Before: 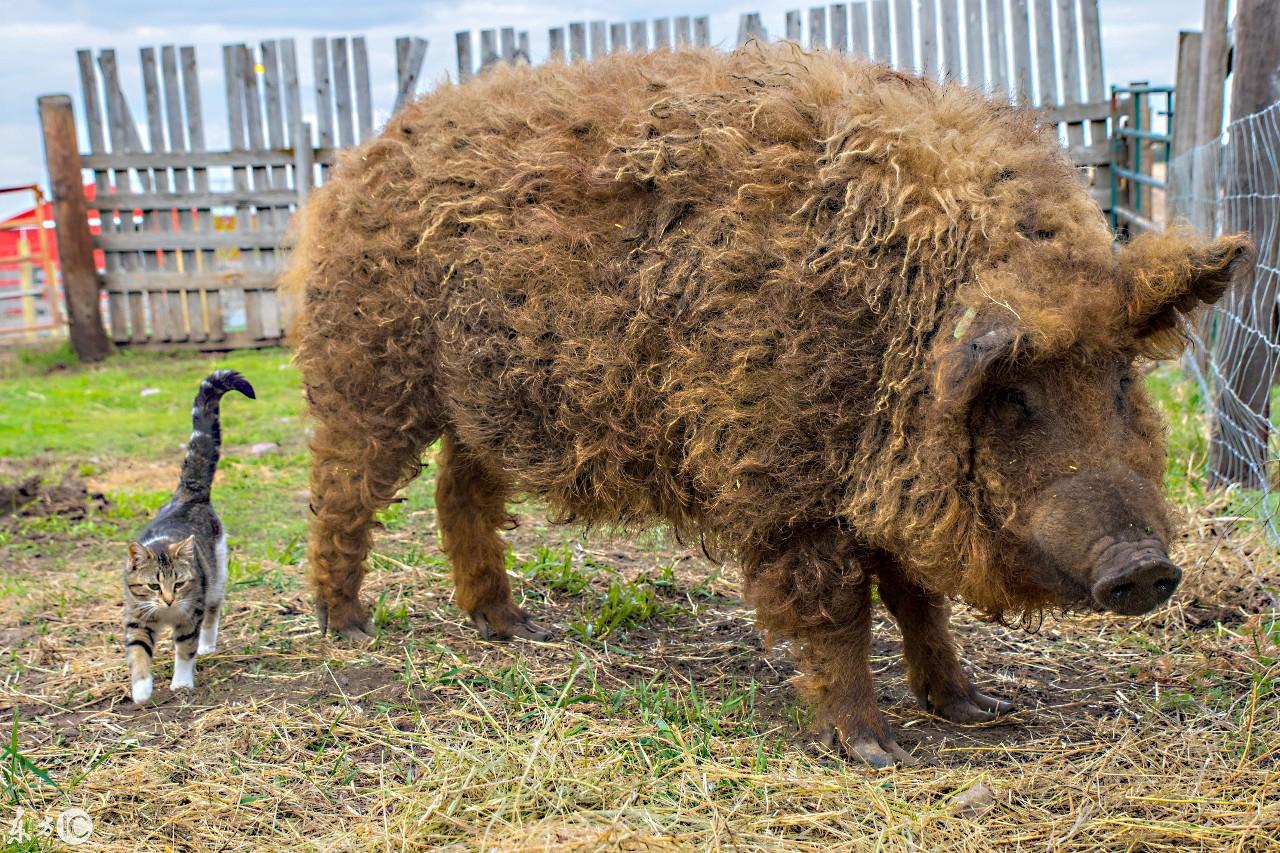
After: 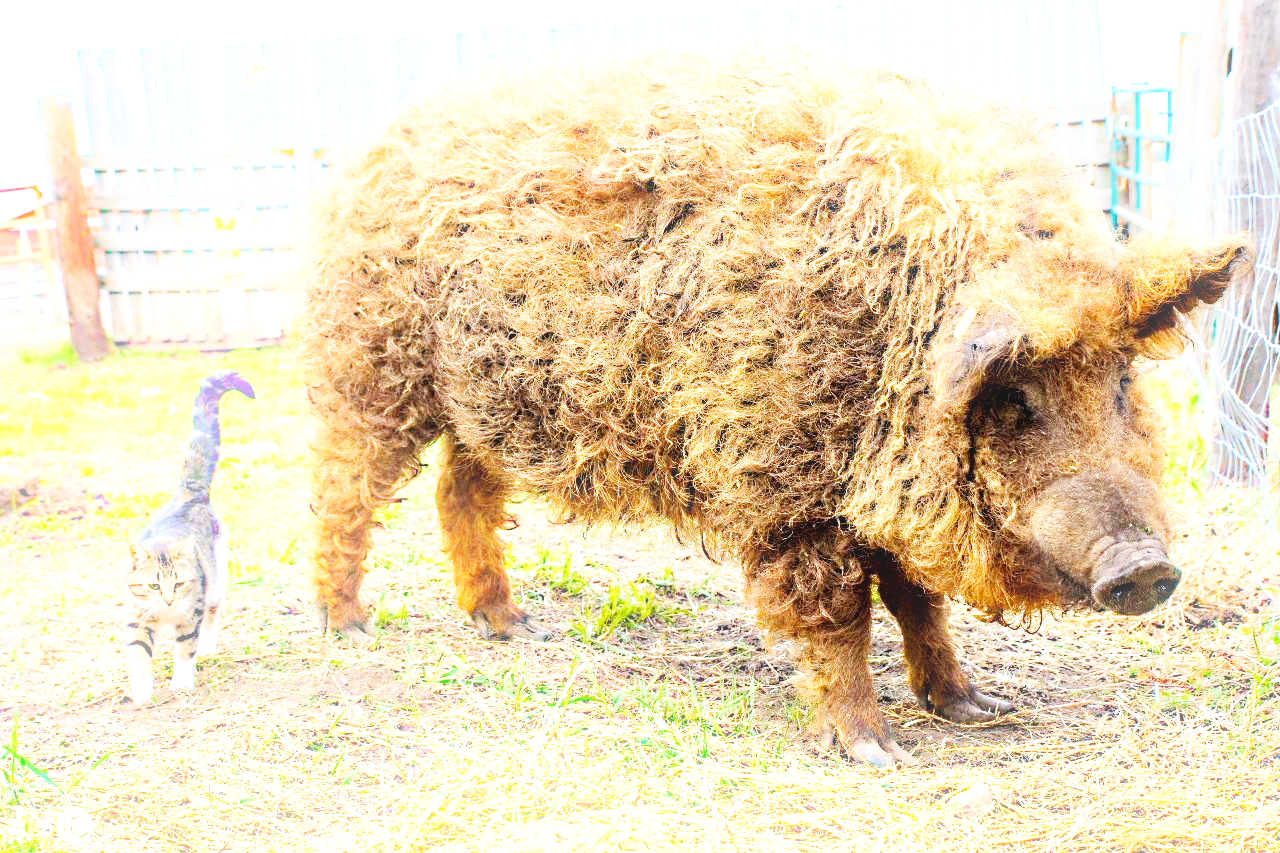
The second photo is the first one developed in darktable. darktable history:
base curve: curves: ch0 [(0, 0.003) (0.001, 0.002) (0.006, 0.004) (0.02, 0.022) (0.048, 0.086) (0.094, 0.234) (0.162, 0.431) (0.258, 0.629) (0.385, 0.8) (0.548, 0.918) (0.751, 0.988) (1, 1)], preserve colors none
bloom: size 9%, threshold 100%, strength 7%
exposure: exposure 1 EV, compensate highlight preservation false
